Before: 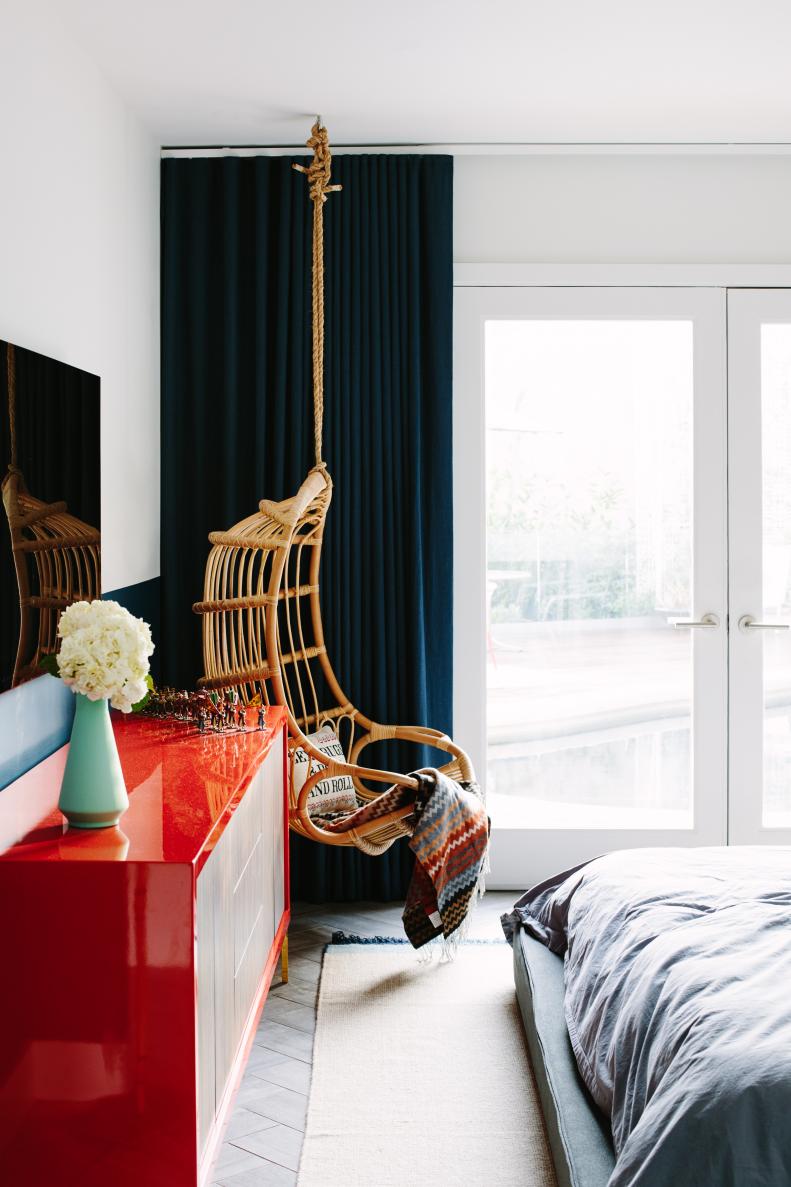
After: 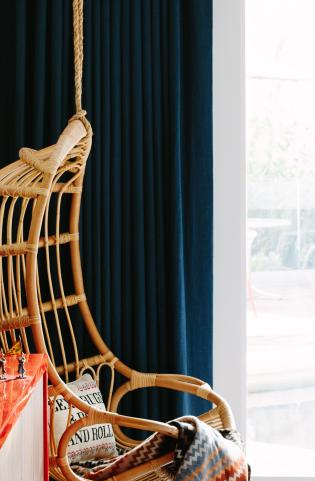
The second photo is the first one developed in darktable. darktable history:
crop: left 30.408%, top 29.714%, right 29.713%, bottom 29.746%
